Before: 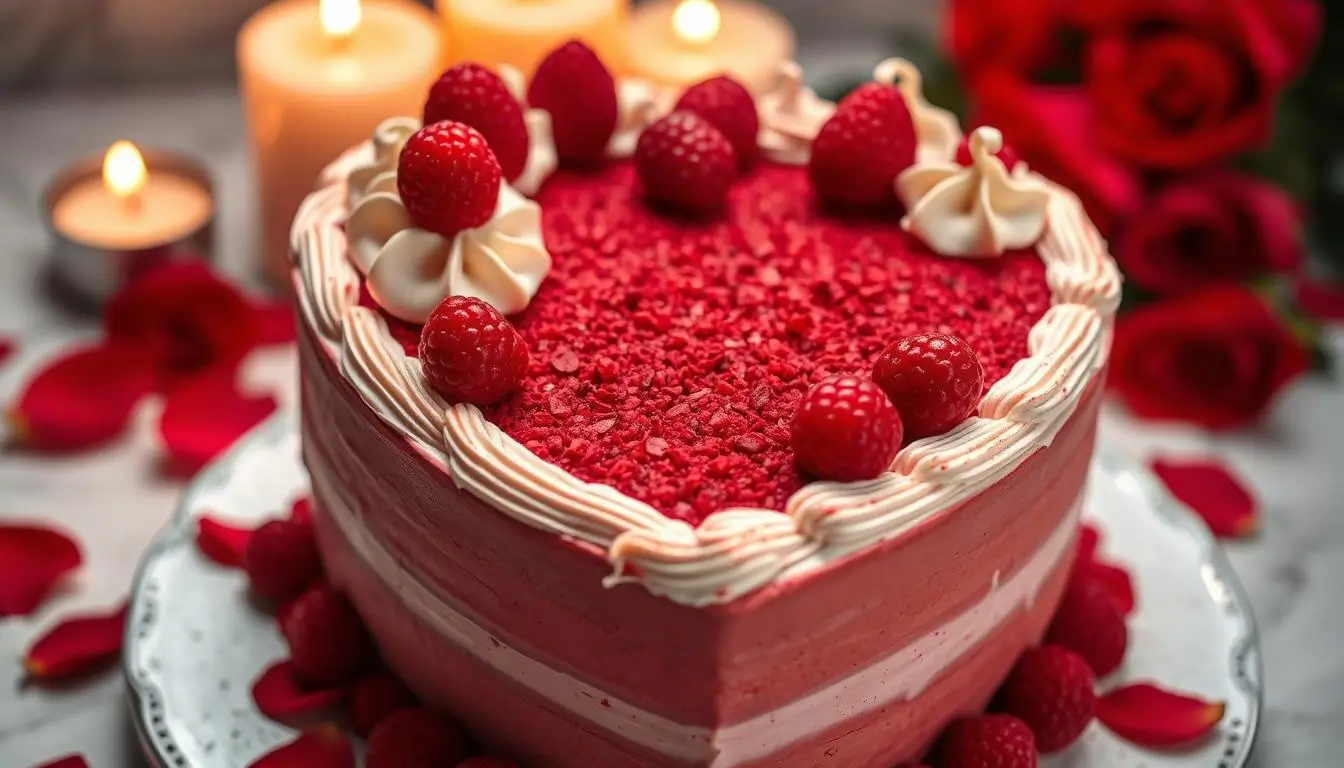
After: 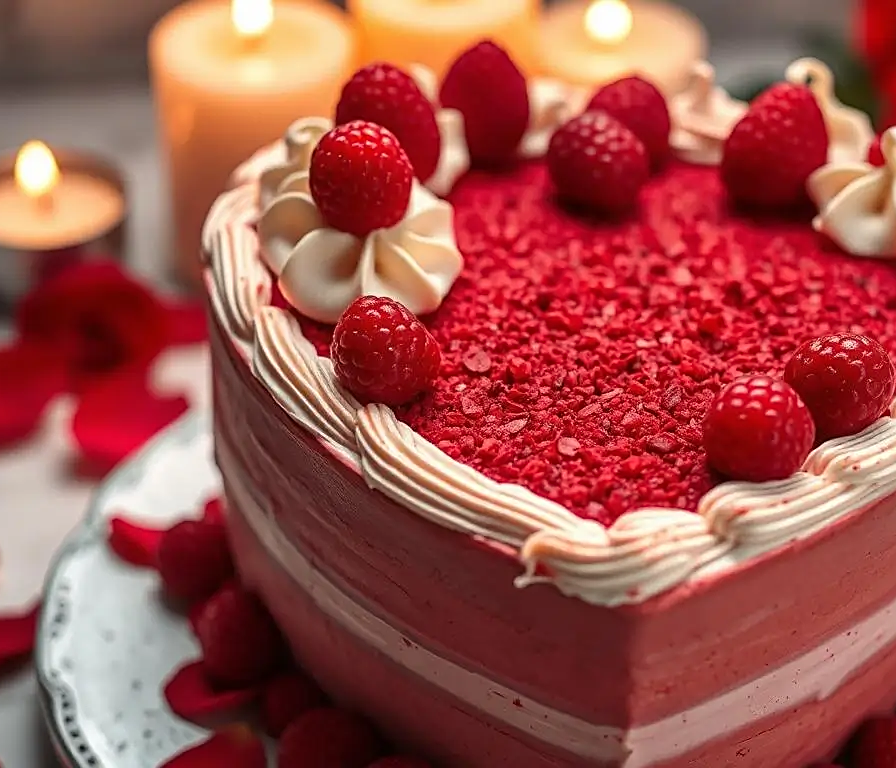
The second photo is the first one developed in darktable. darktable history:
sharpen: on, module defaults
crop and rotate: left 6.617%, right 26.717%
